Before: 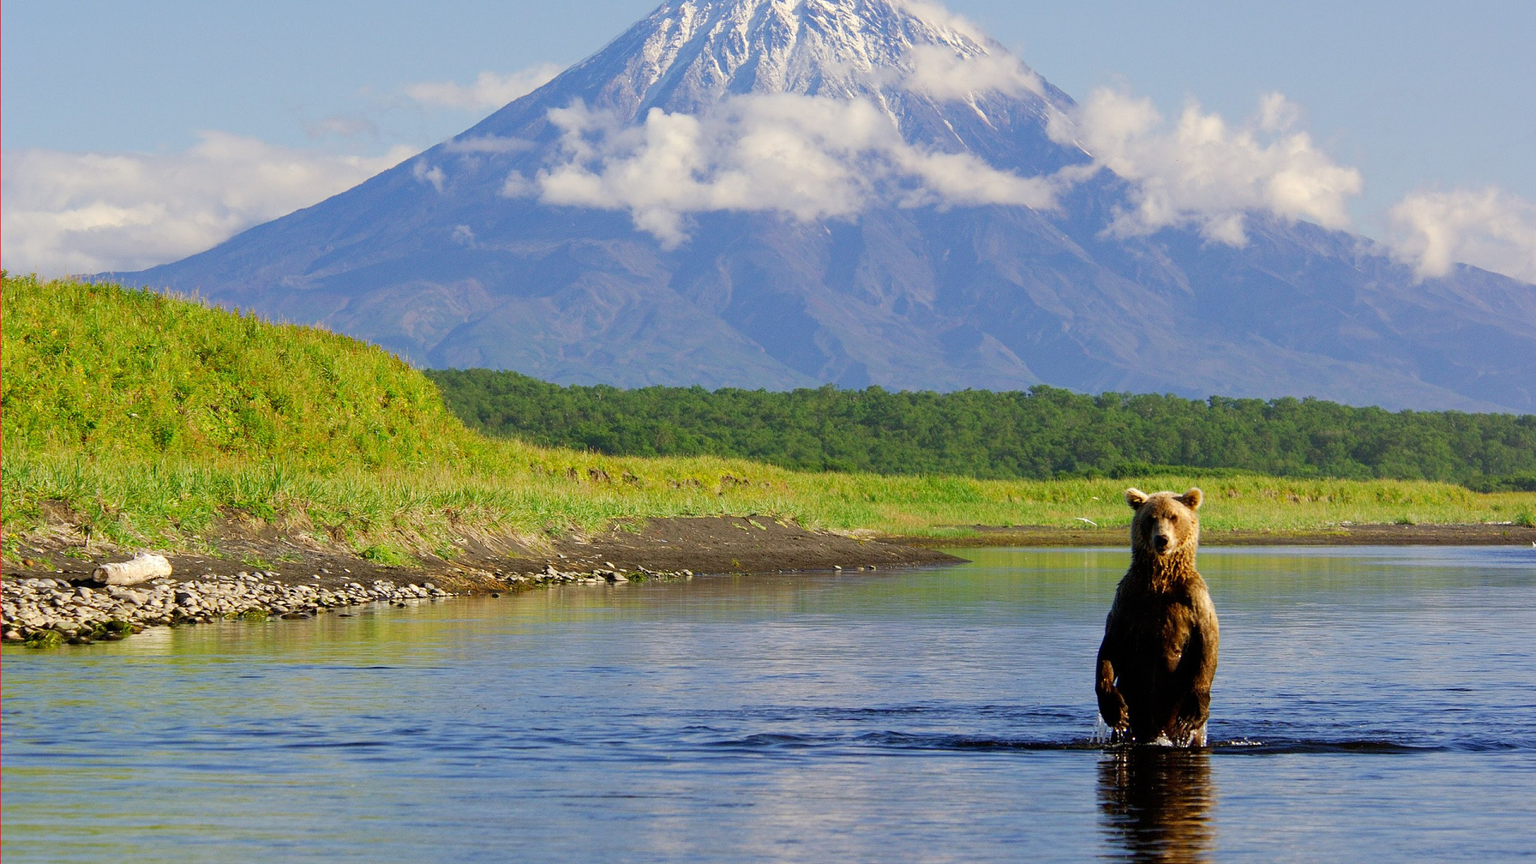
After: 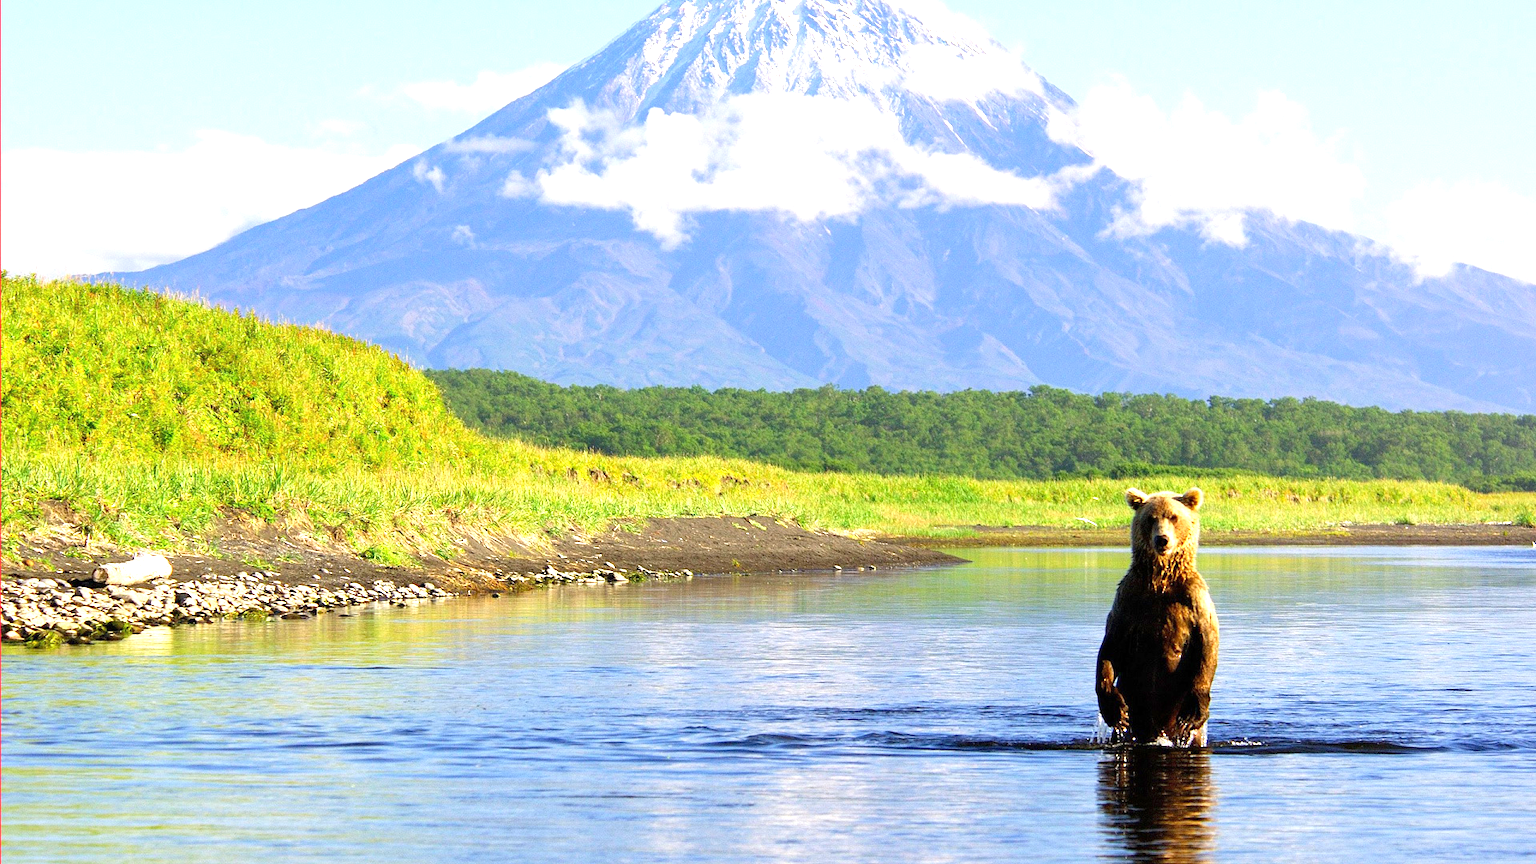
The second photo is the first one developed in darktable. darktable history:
exposure: exposure 1.208 EV, compensate highlight preservation false
